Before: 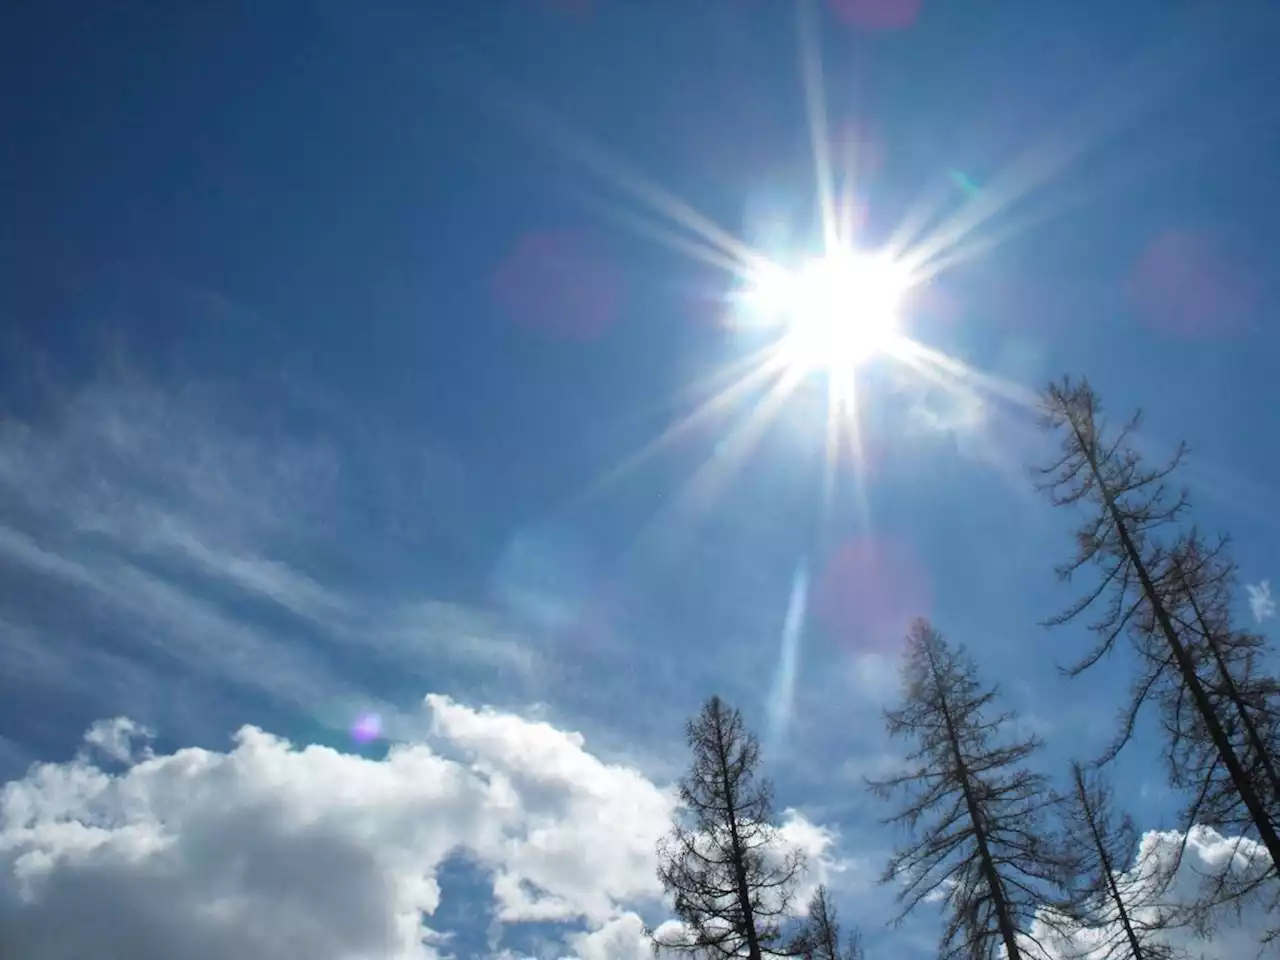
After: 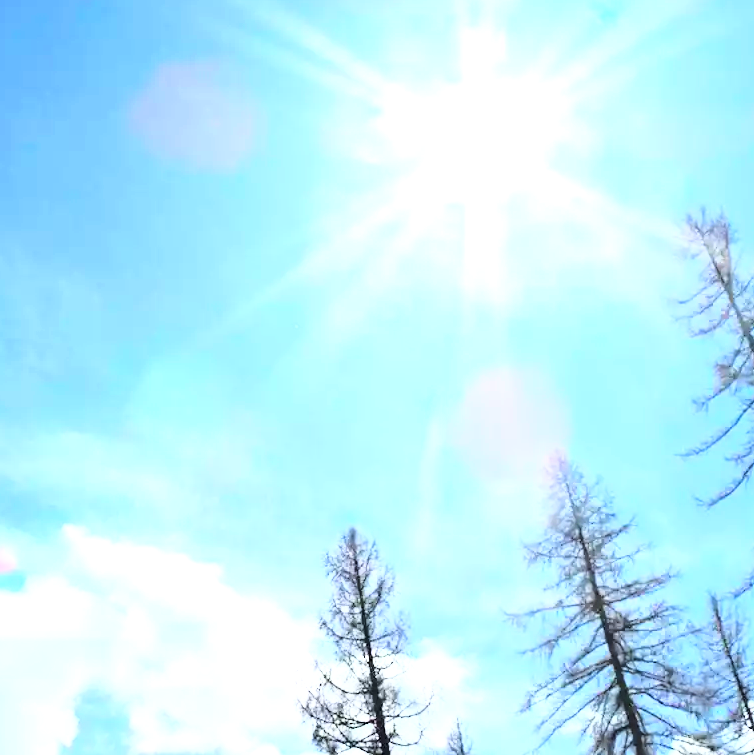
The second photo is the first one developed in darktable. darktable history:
exposure: black level correction 0, exposure 1.373 EV, compensate highlight preservation false
base curve: curves: ch0 [(0, 0) (0.028, 0.03) (0.105, 0.232) (0.387, 0.748) (0.754, 0.968) (1, 1)]
crop and rotate: left 28.393%, top 17.637%, right 12.675%, bottom 3.653%
